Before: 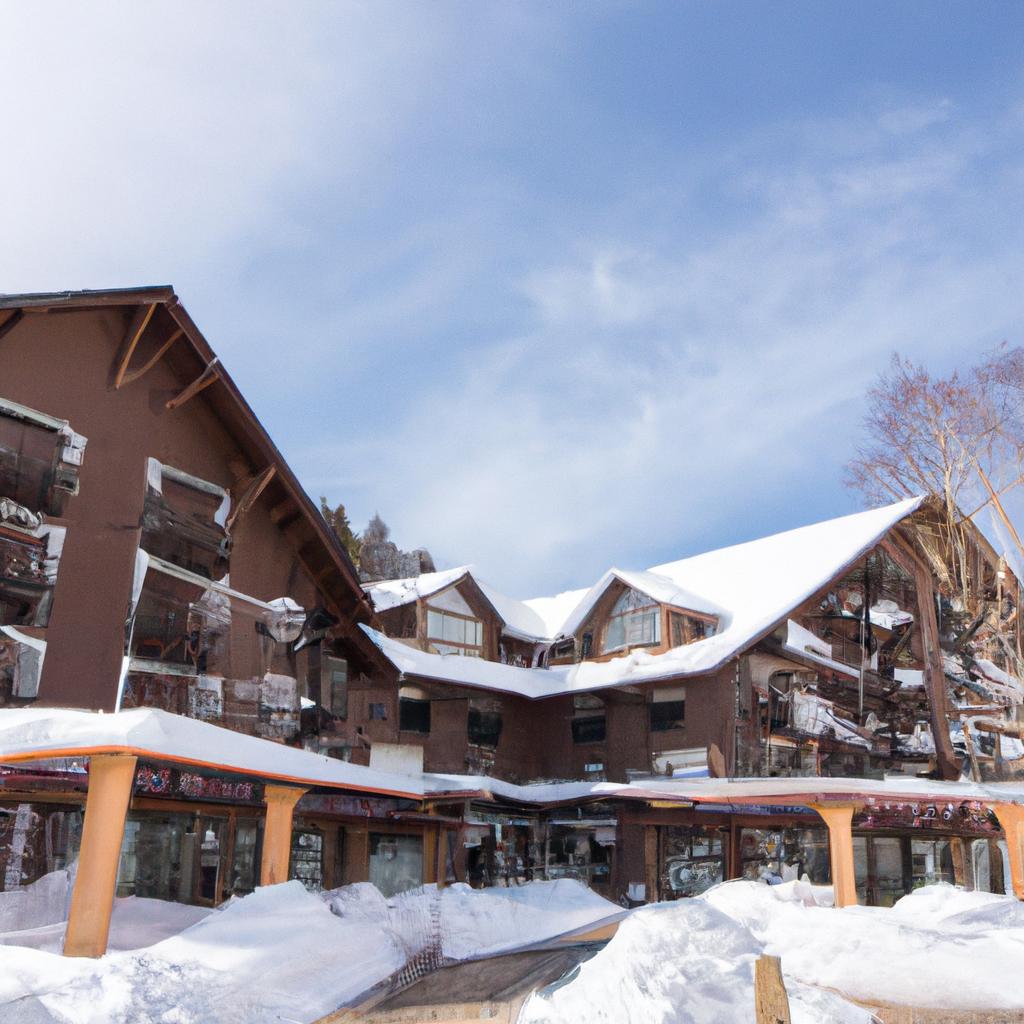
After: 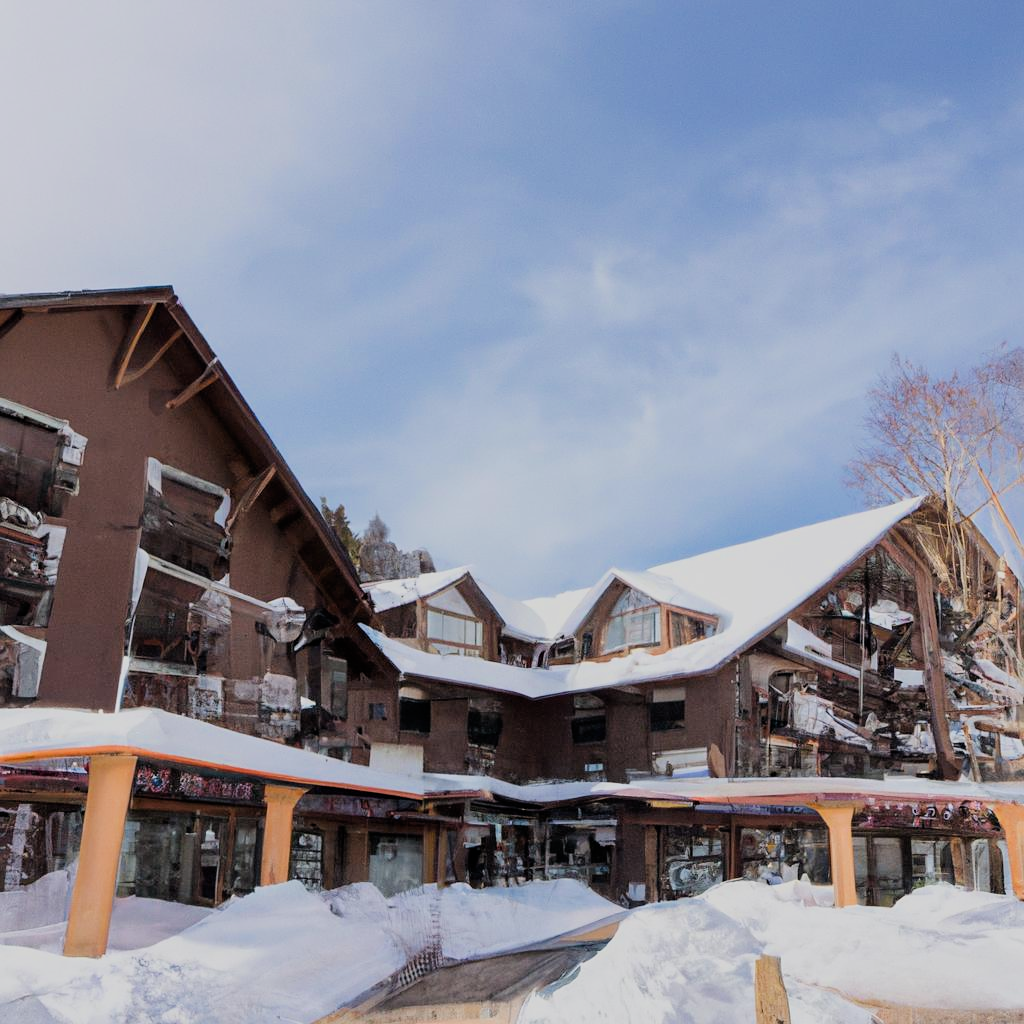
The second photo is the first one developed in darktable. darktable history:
filmic rgb: black relative exposure -7.65 EV, white relative exposure 4.56 EV, hardness 3.61, color science v6 (2022)
sharpen: amount 0.2
